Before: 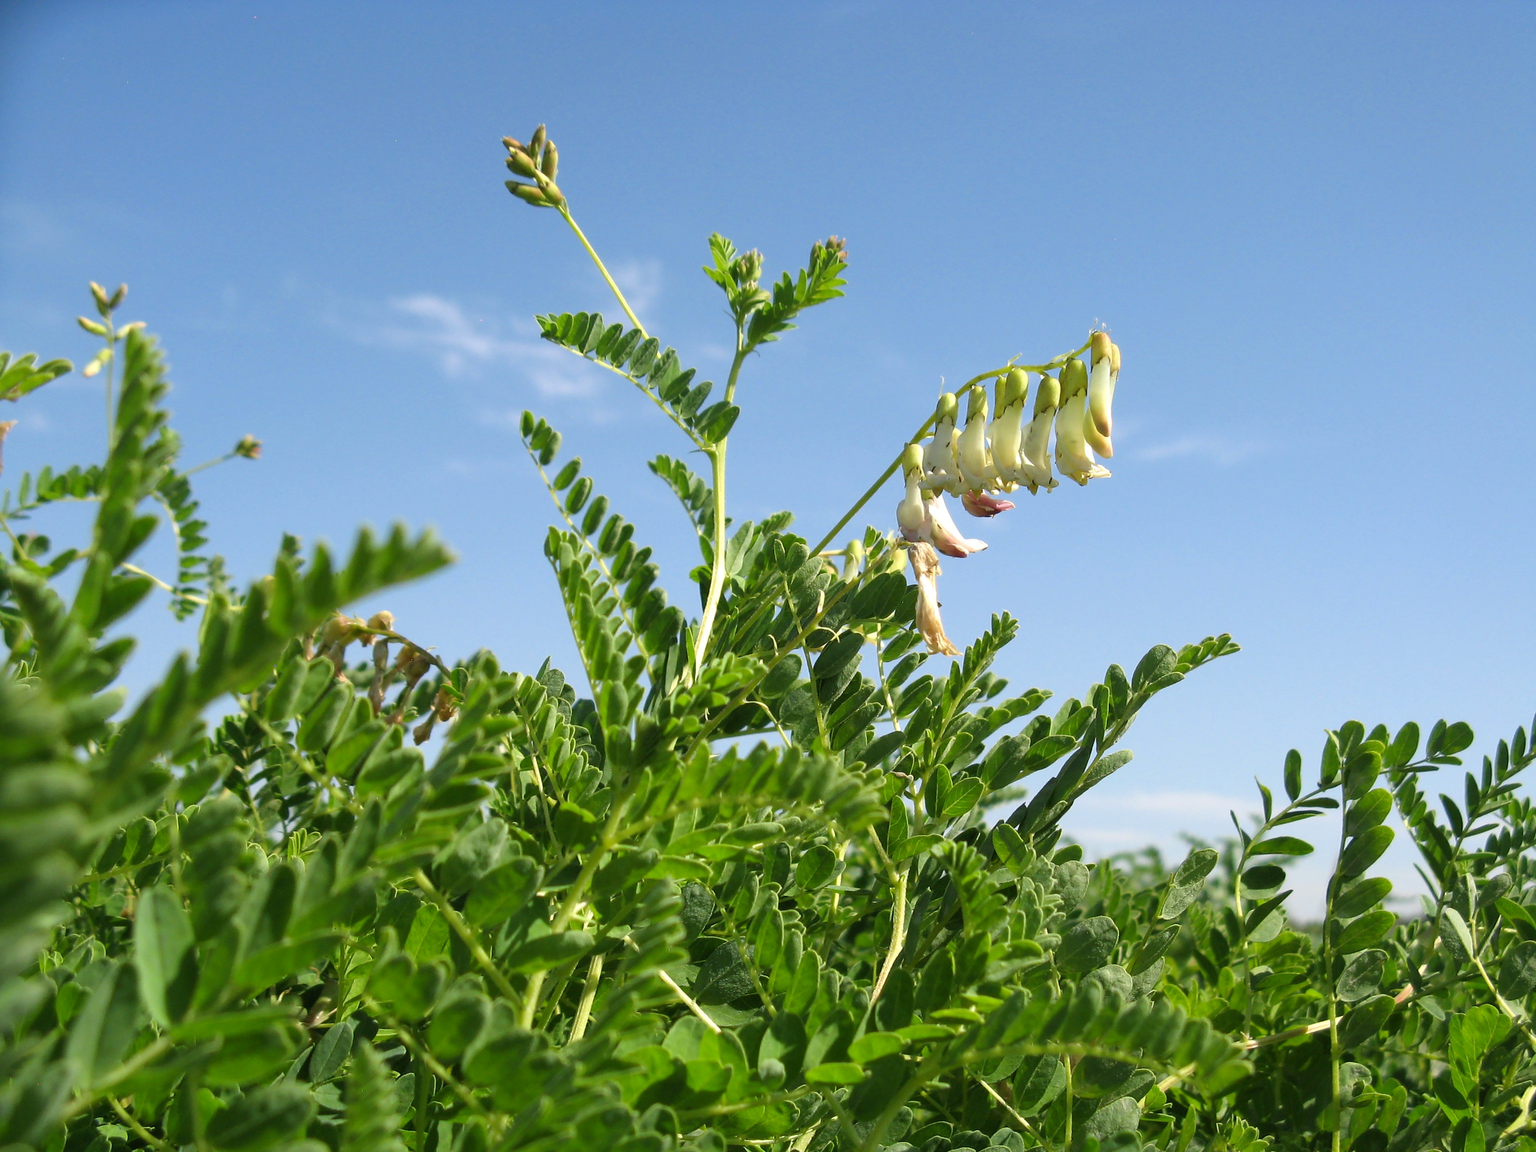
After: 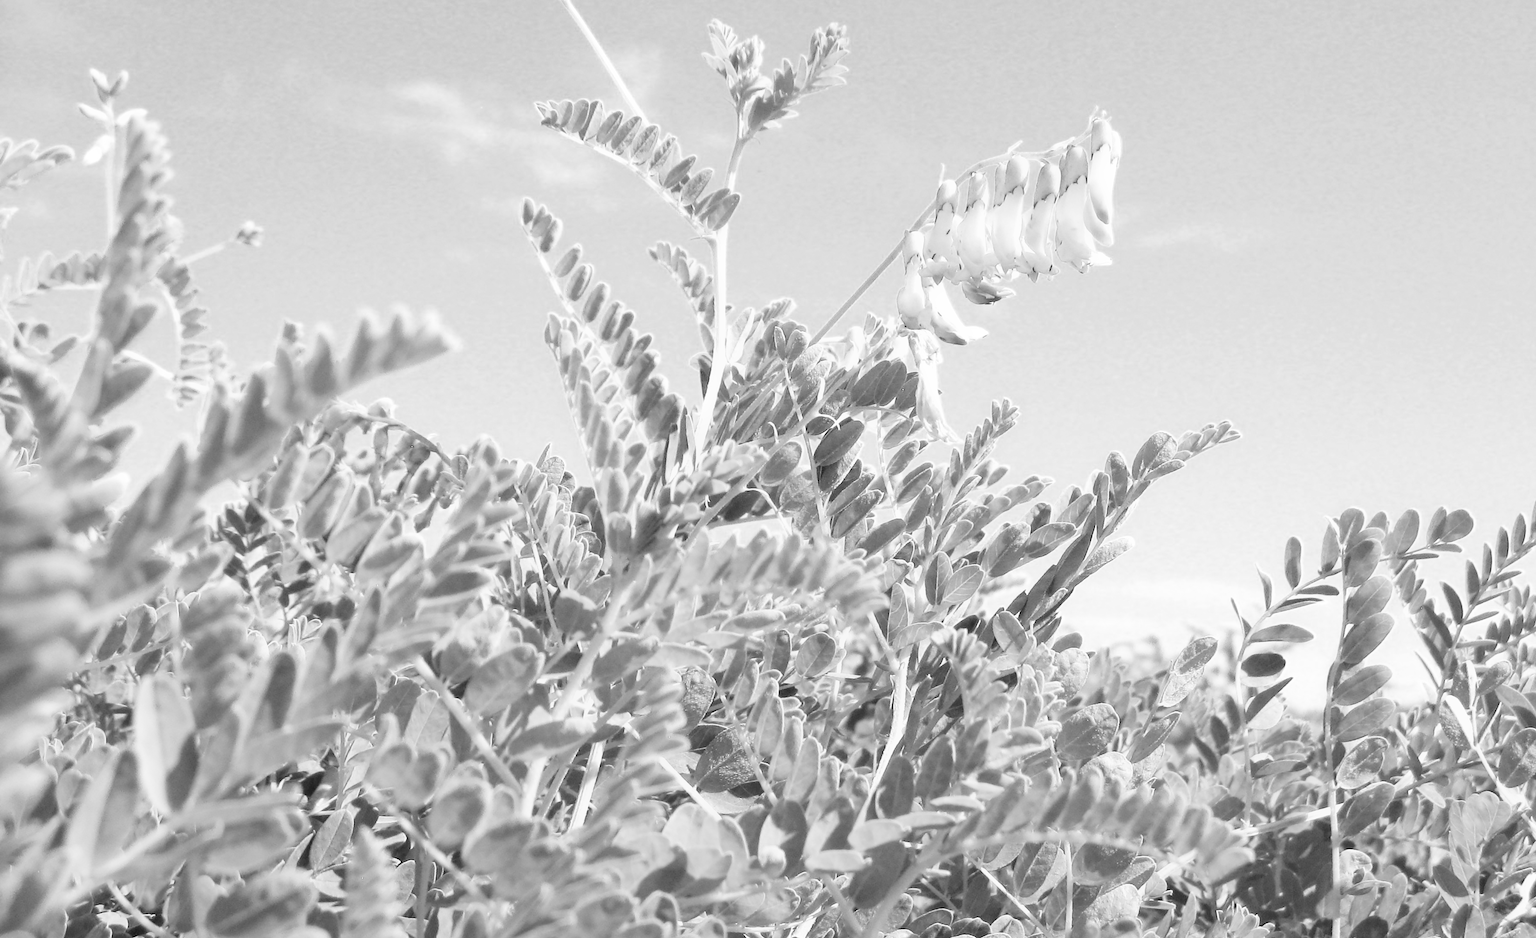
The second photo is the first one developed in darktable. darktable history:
exposure: exposure 2.25 EV, compensate highlight preservation false
filmic rgb: black relative exposure -7.65 EV, white relative exposure 4.56 EV, hardness 3.61, color science v6 (2022)
crop and rotate: top 18.507%
color correction: highlights a* 1.39, highlights b* 17.83
monochrome: on, module defaults
